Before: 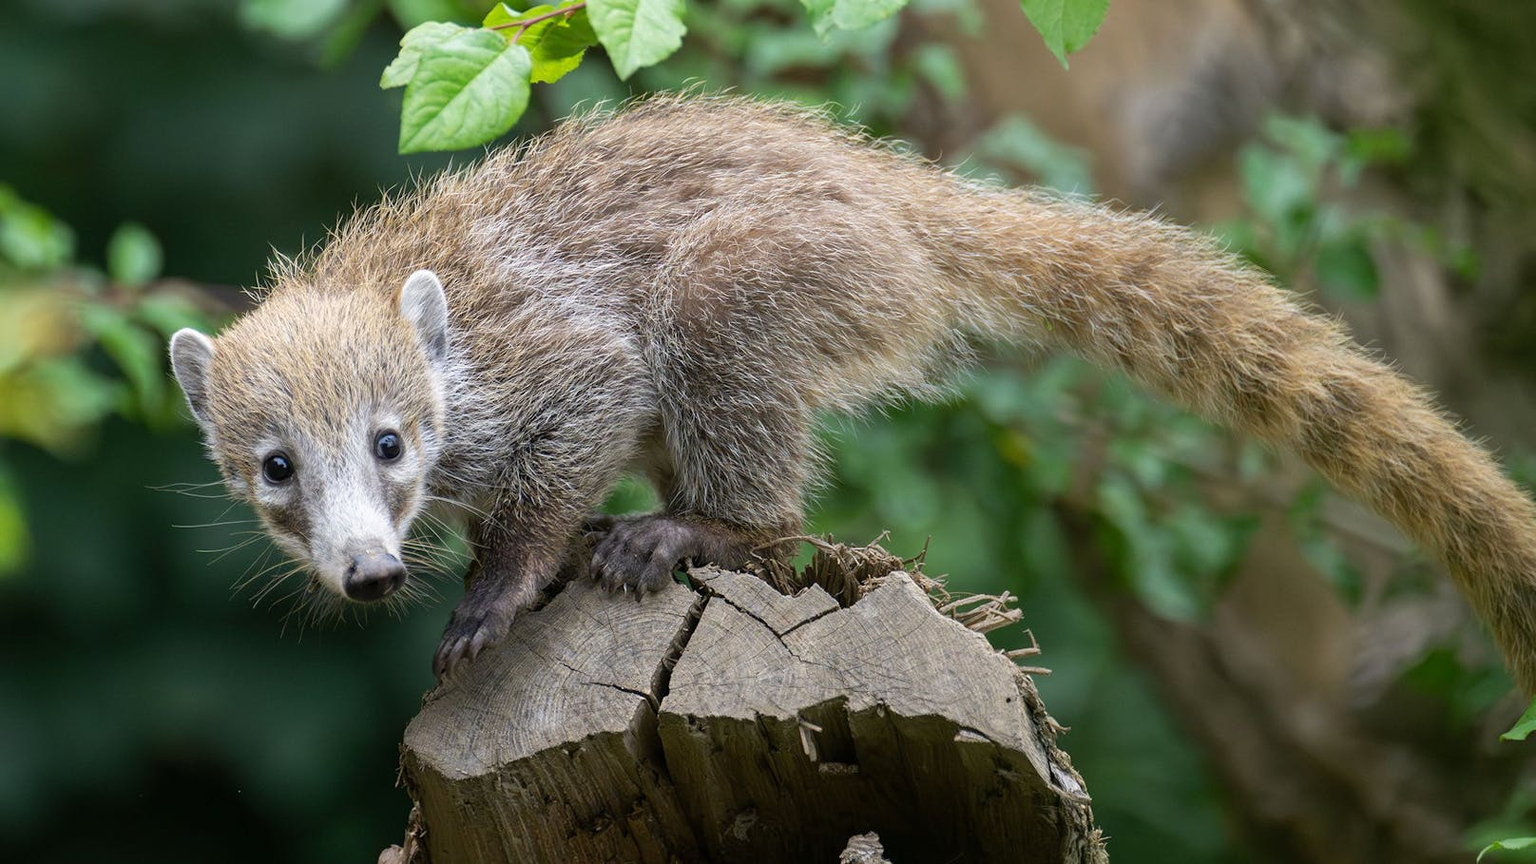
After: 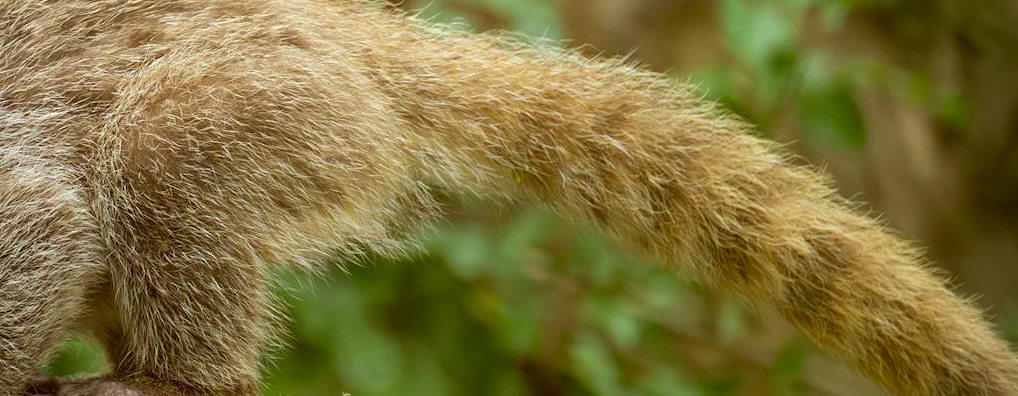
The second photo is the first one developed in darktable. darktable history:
vignetting: fall-off start 85.83%, fall-off radius 80.04%, width/height ratio 1.222
velvia: strength 17.14%
crop: left 36.273%, top 18.167%, right 0.686%, bottom 38.221%
color correction: highlights a* -5.34, highlights b* 9.8, shadows a* 9.59, shadows b* 24.8
